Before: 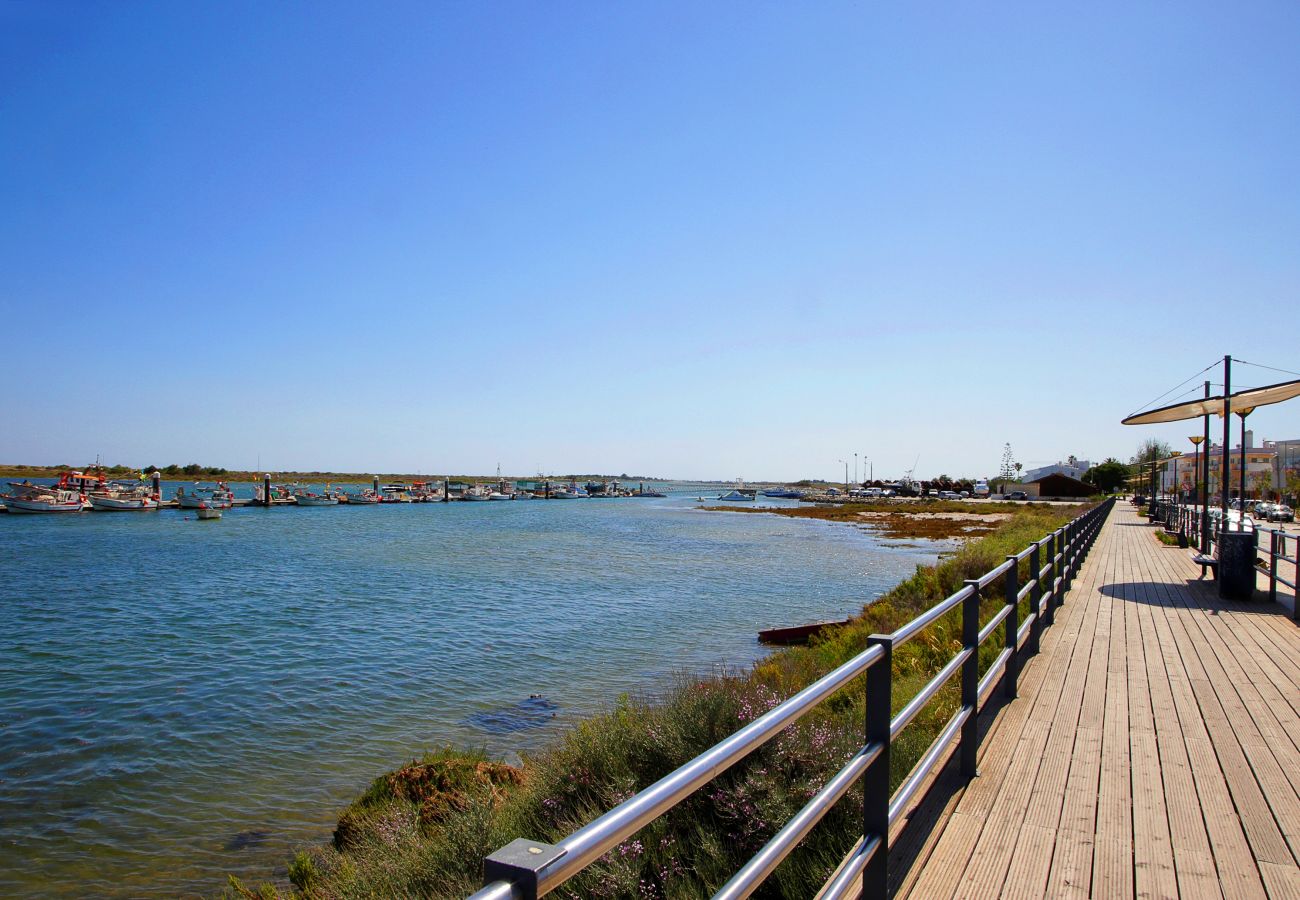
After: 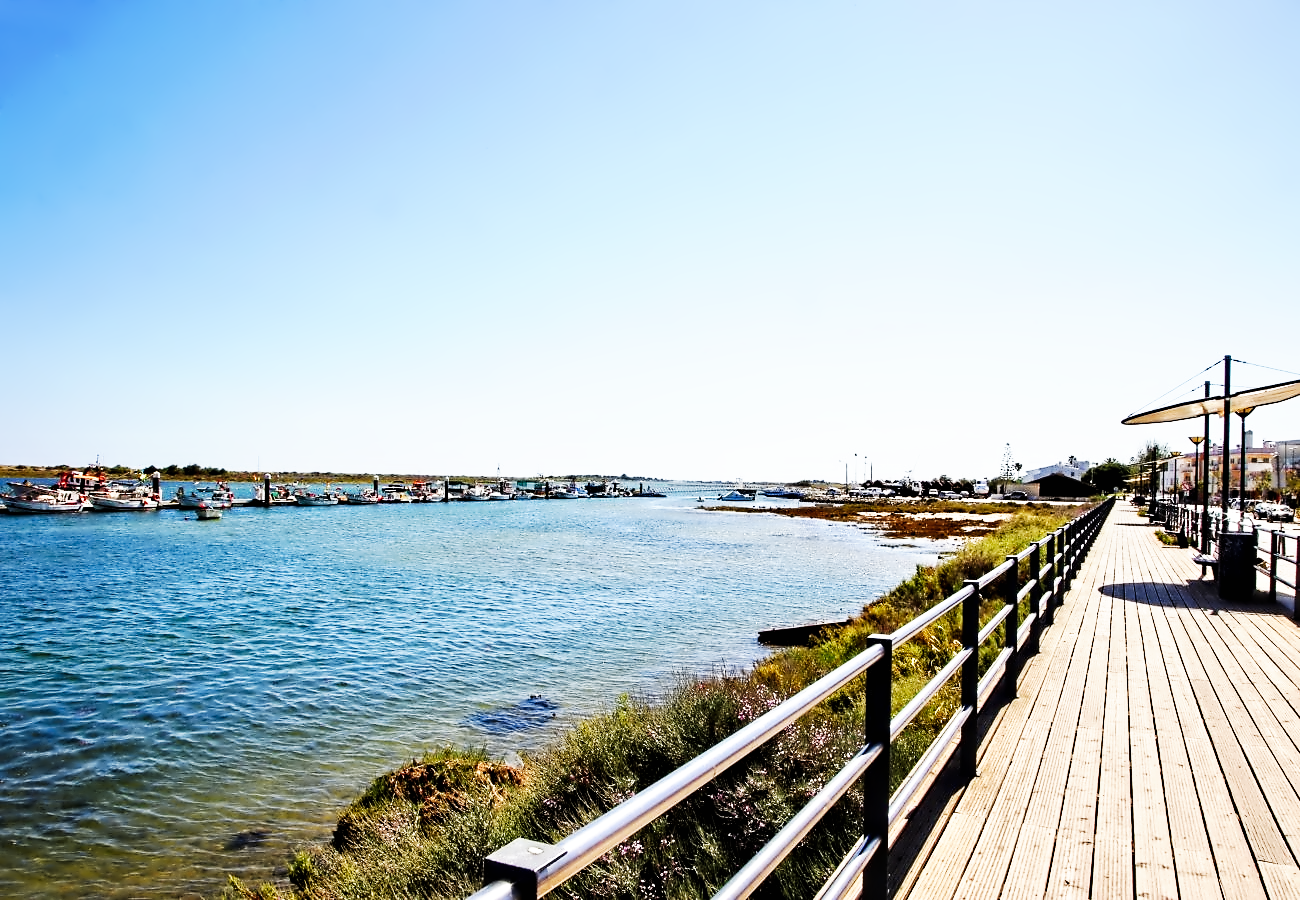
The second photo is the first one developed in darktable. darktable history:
contrast equalizer: octaves 7, y [[0.5, 0.542, 0.583, 0.625, 0.667, 0.708], [0.5 ×6], [0.5 ×6], [0, 0.033, 0.067, 0.1, 0.133, 0.167], [0, 0.05, 0.1, 0.15, 0.2, 0.25]]
base curve: curves: ch0 [(0, 0) (0.007, 0.004) (0.027, 0.03) (0.046, 0.07) (0.207, 0.54) (0.442, 0.872) (0.673, 0.972) (1, 1)], preserve colors none
contrast brightness saturation: saturation -0.1
